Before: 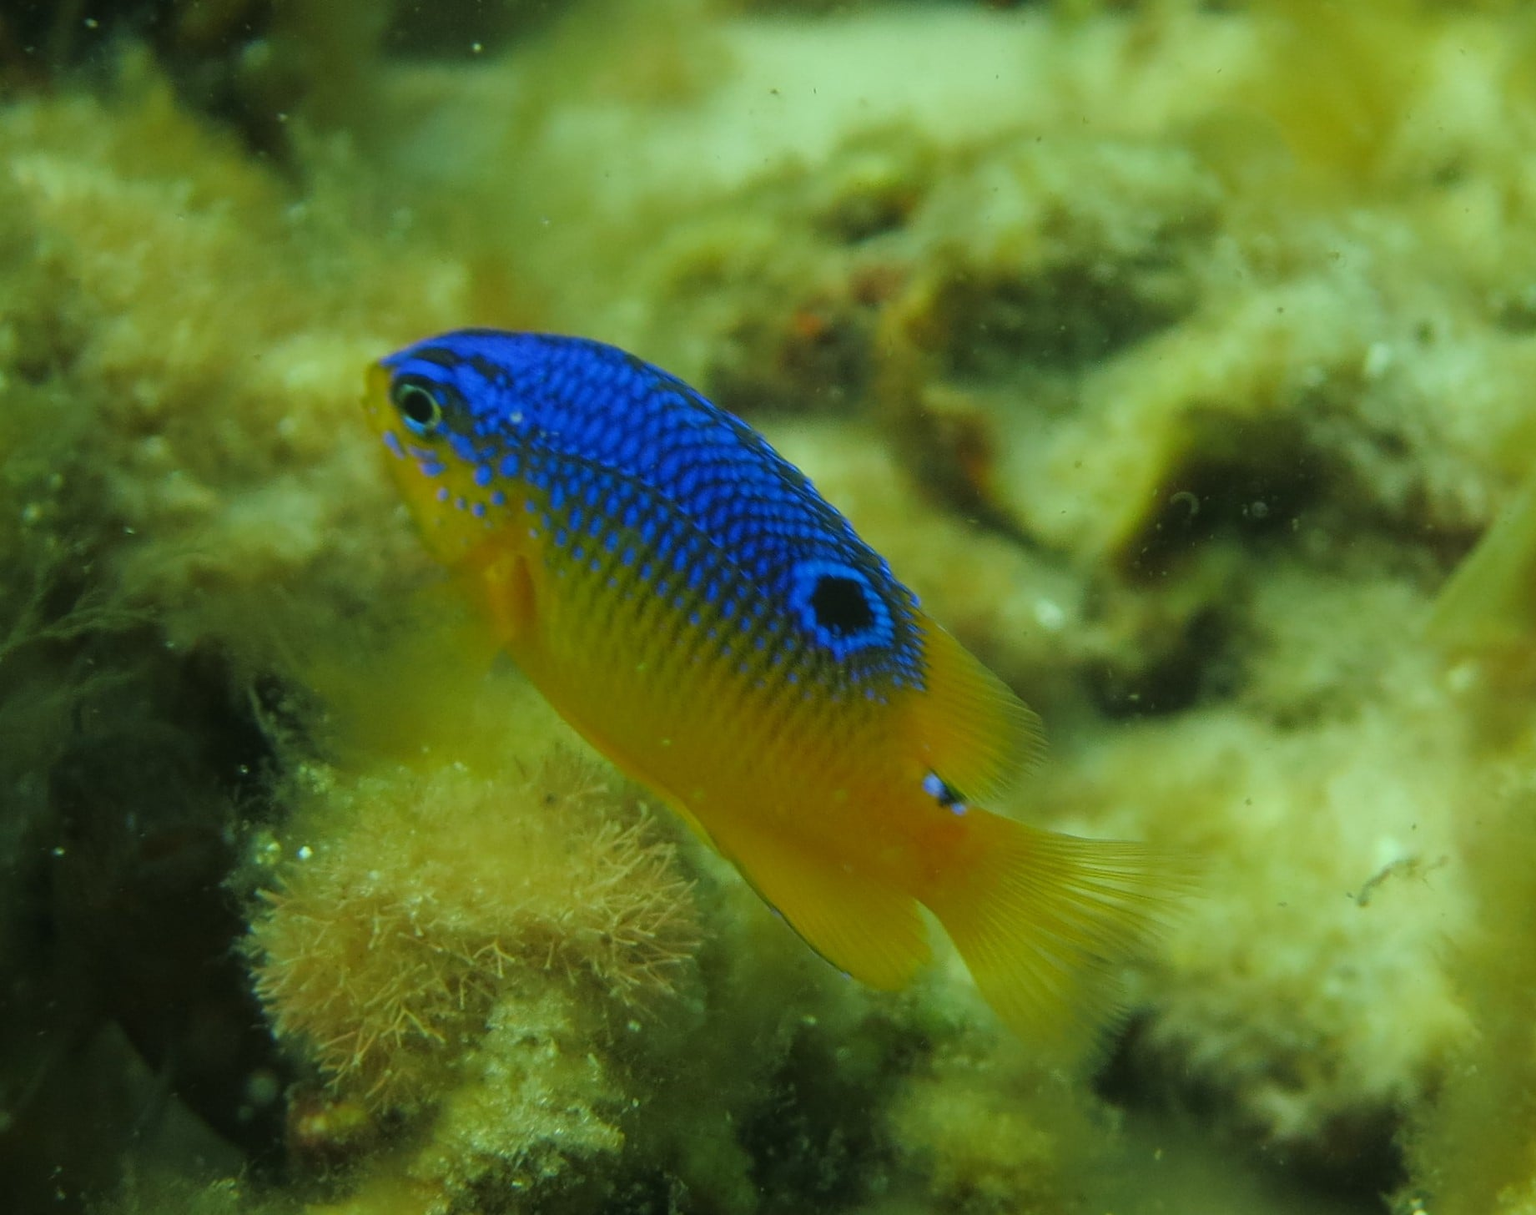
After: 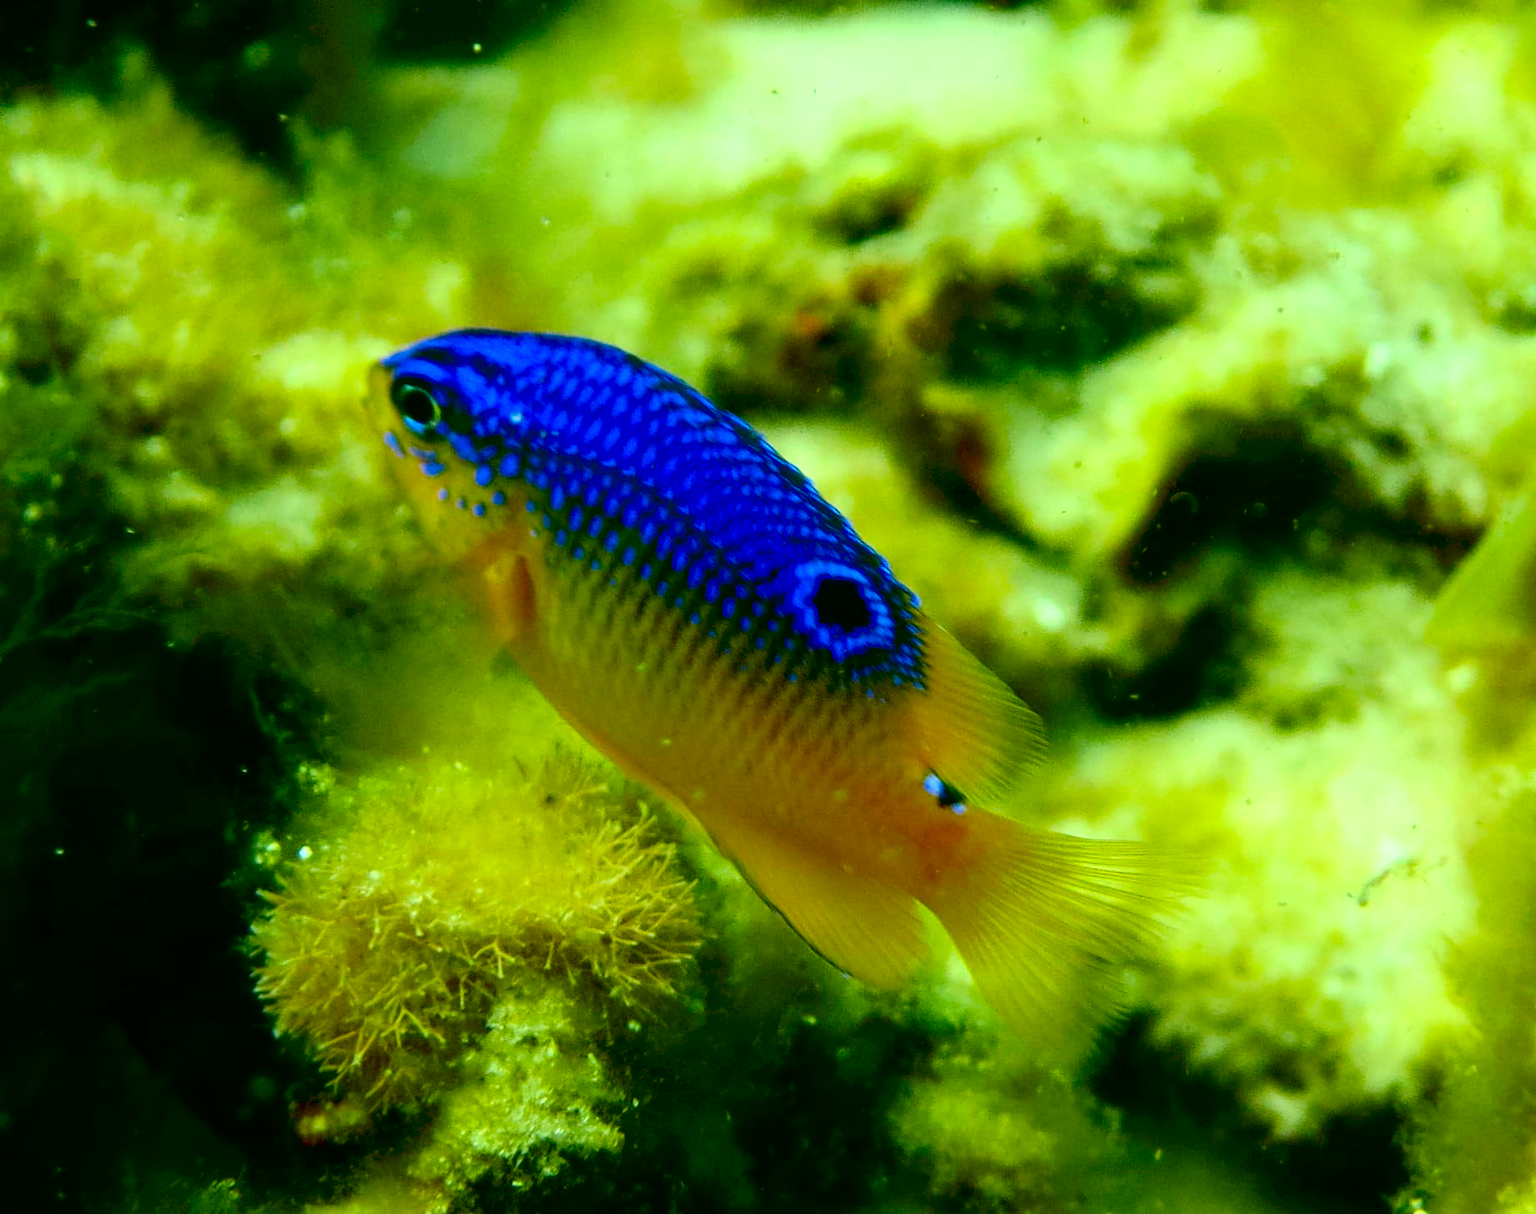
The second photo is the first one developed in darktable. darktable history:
exposure: black level correction 0.034, exposure 0.909 EV, compensate exposure bias true, compensate highlight preservation false
contrast brightness saturation: contrast 0.195, brightness -0.102, saturation 0.096
